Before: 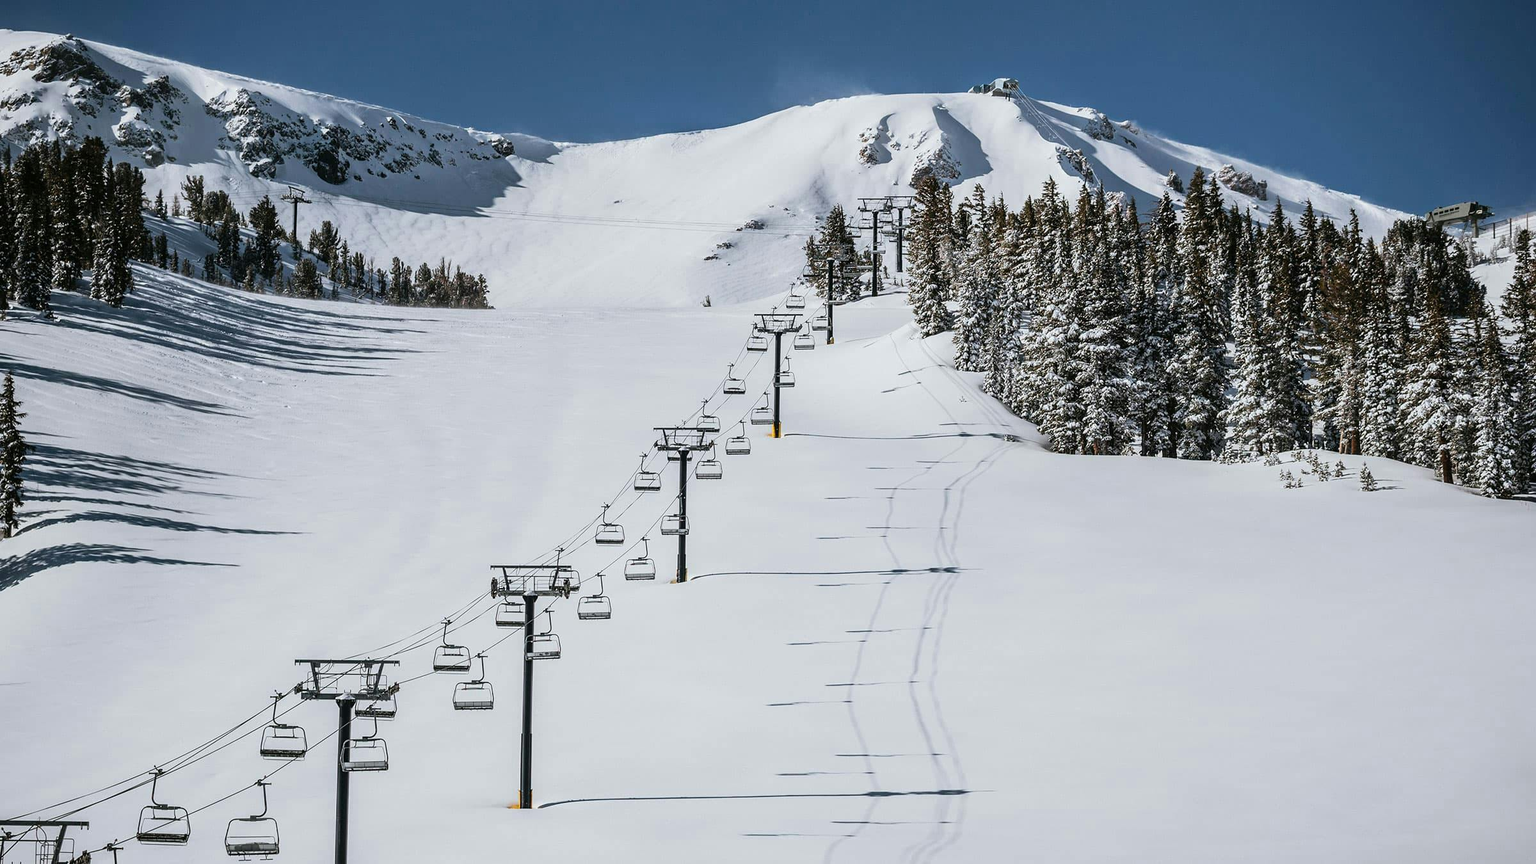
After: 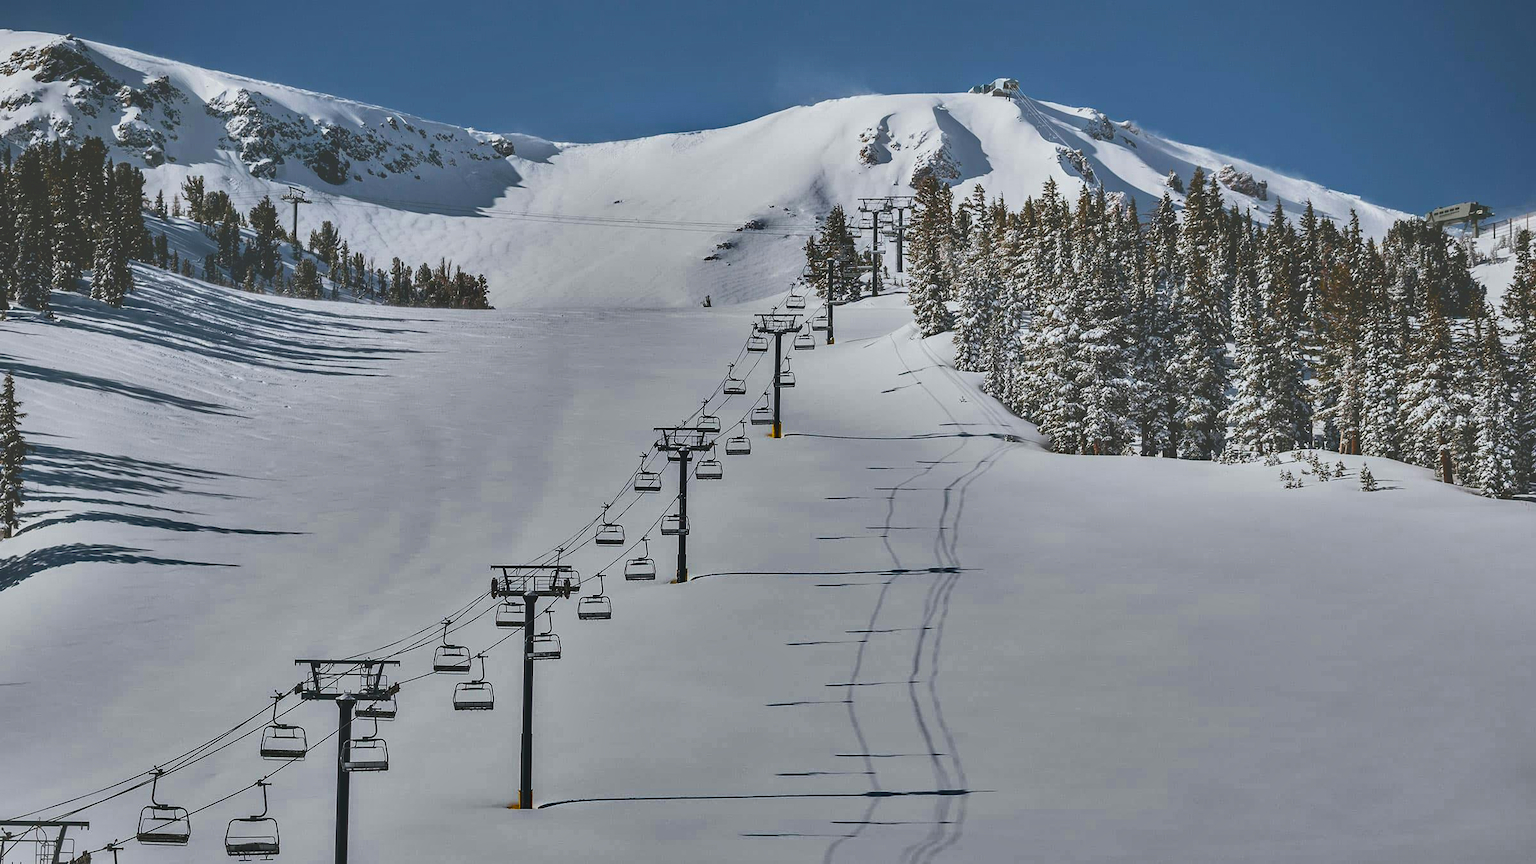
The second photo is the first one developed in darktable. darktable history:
shadows and highlights: shadows 24.5, highlights -78.15, soften with gaussian
tone curve: curves: ch0 [(0, 0.211) (0.15, 0.25) (1, 0.953)], color space Lab, independent channels, preserve colors none
vibrance: vibrance 15%
